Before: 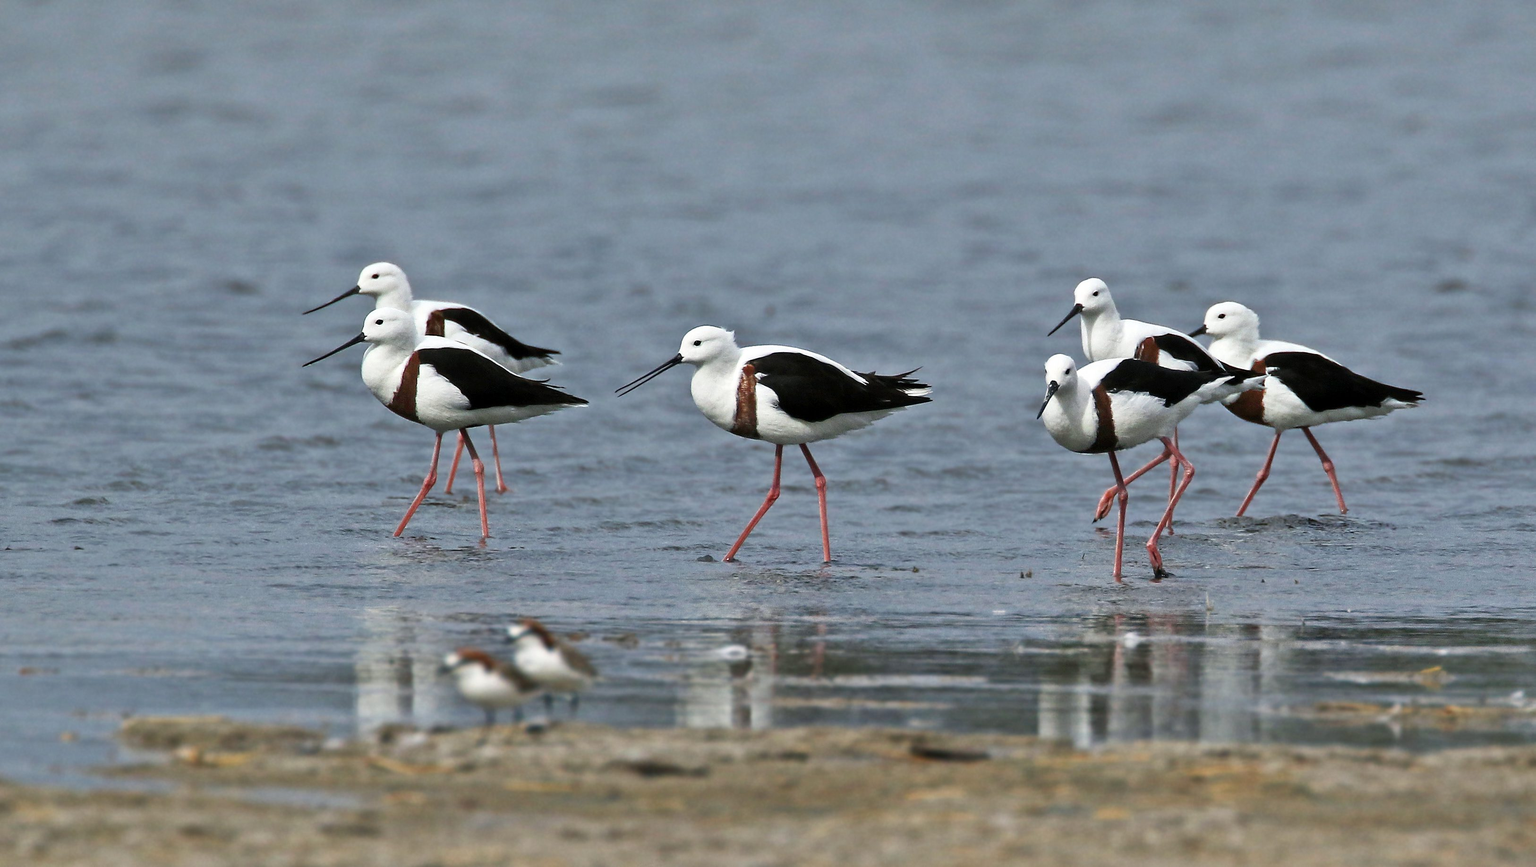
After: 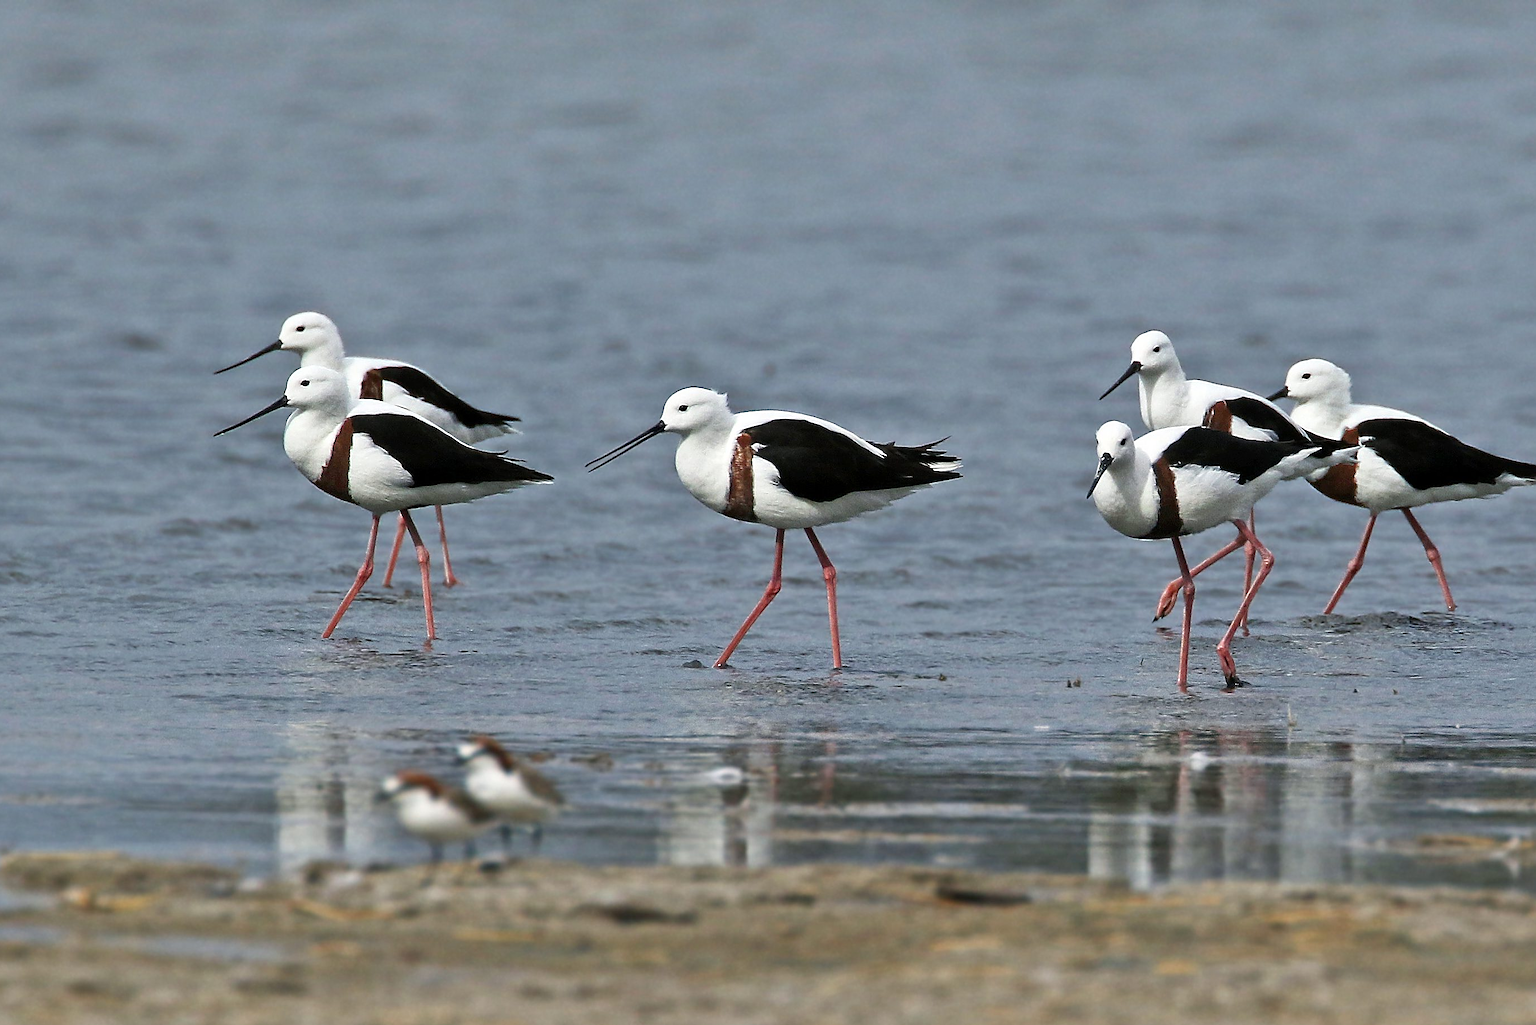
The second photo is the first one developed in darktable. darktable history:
crop: left 8.026%, right 7.374%
sharpen: on, module defaults
